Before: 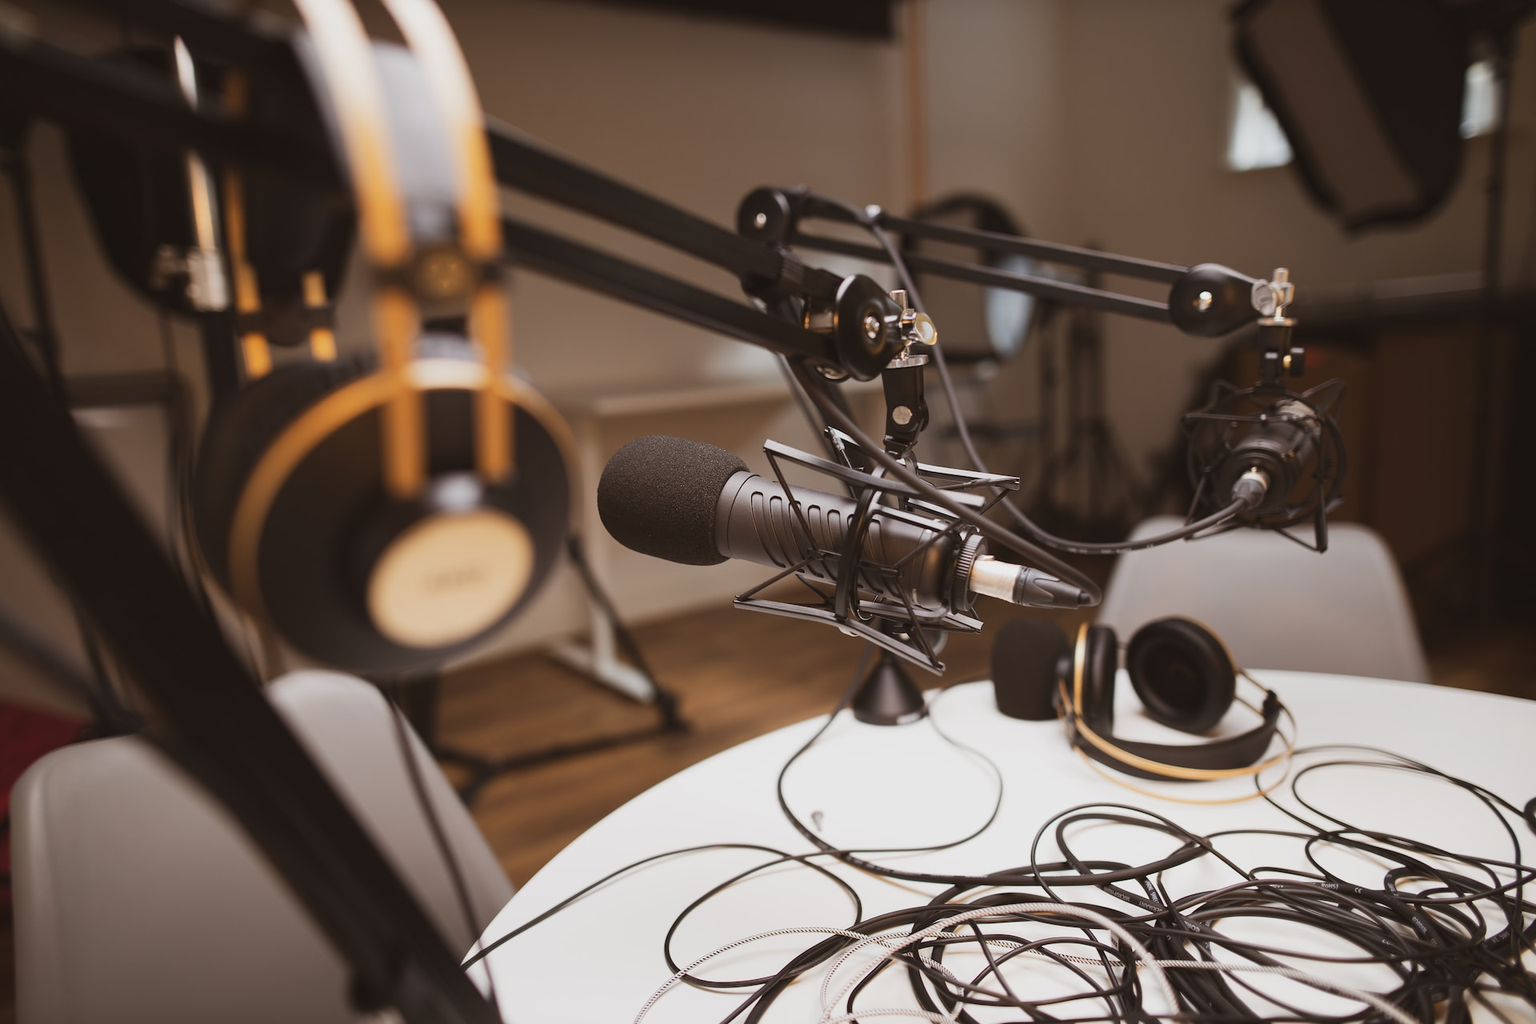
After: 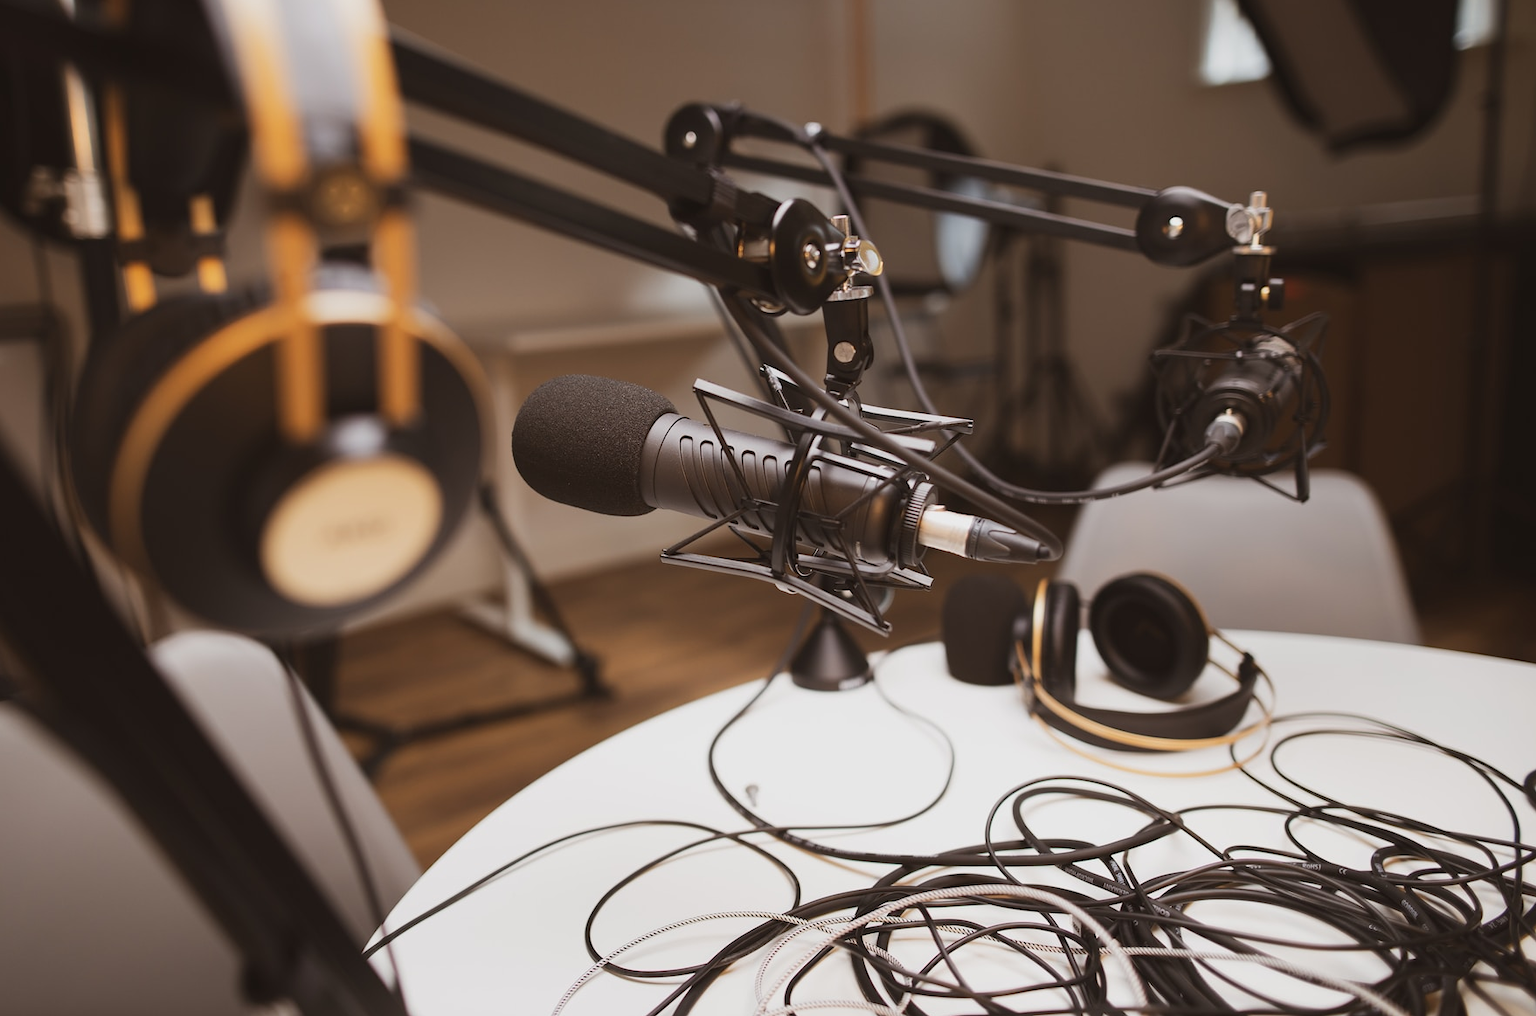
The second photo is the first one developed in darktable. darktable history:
crop and rotate: left 8.415%, top 9.071%
